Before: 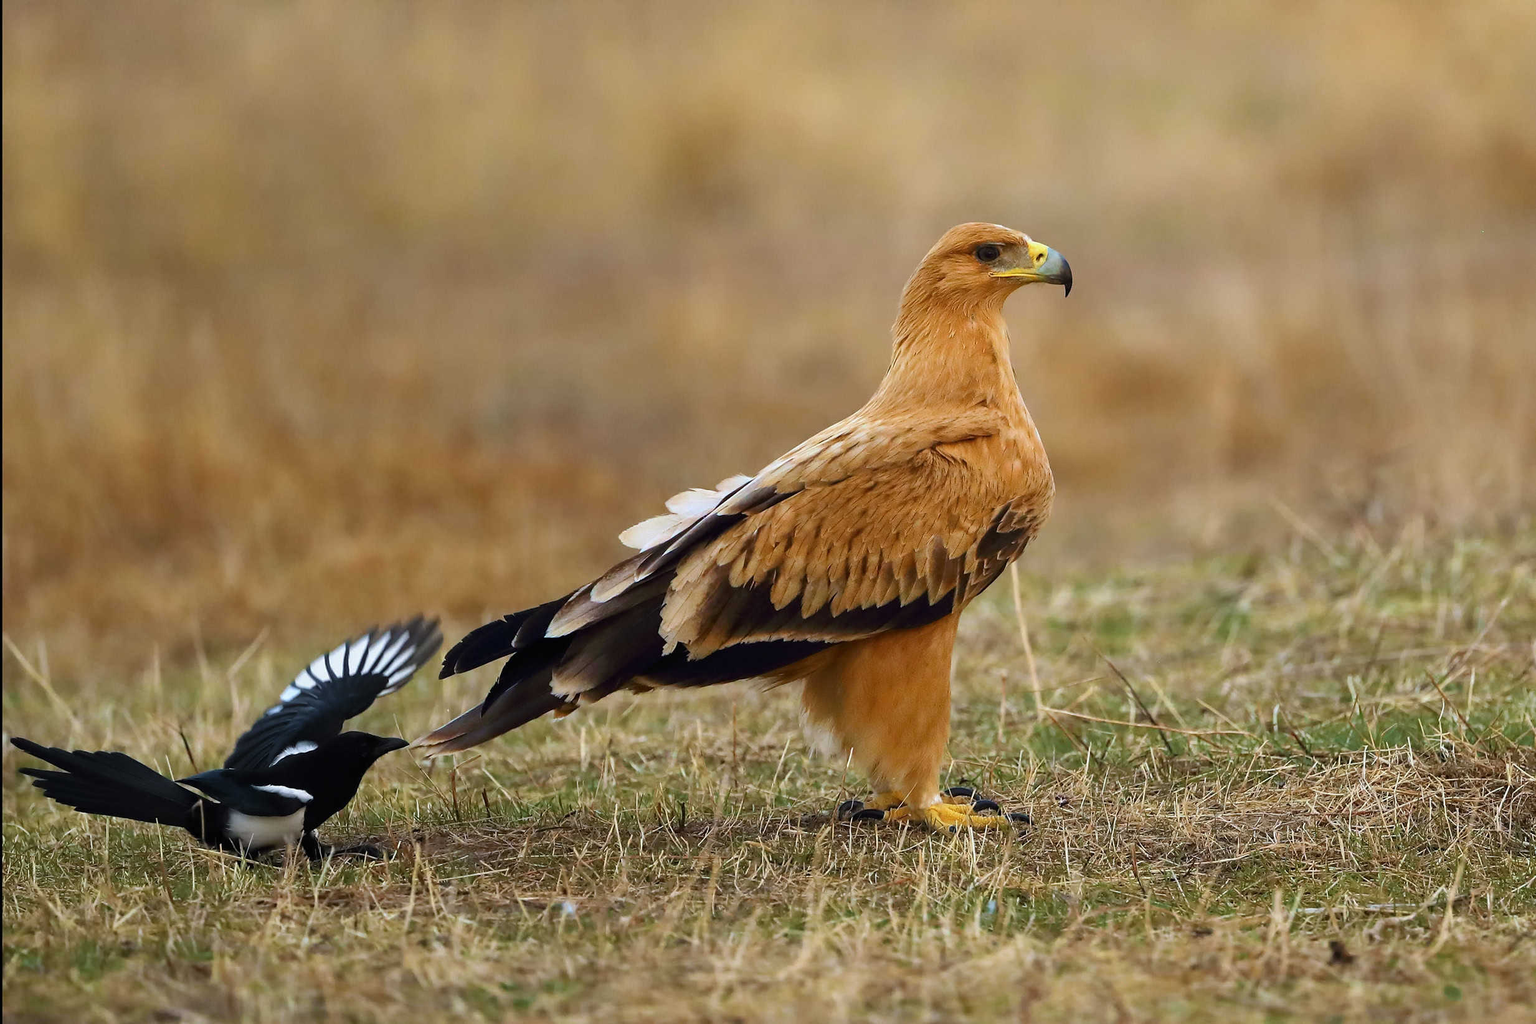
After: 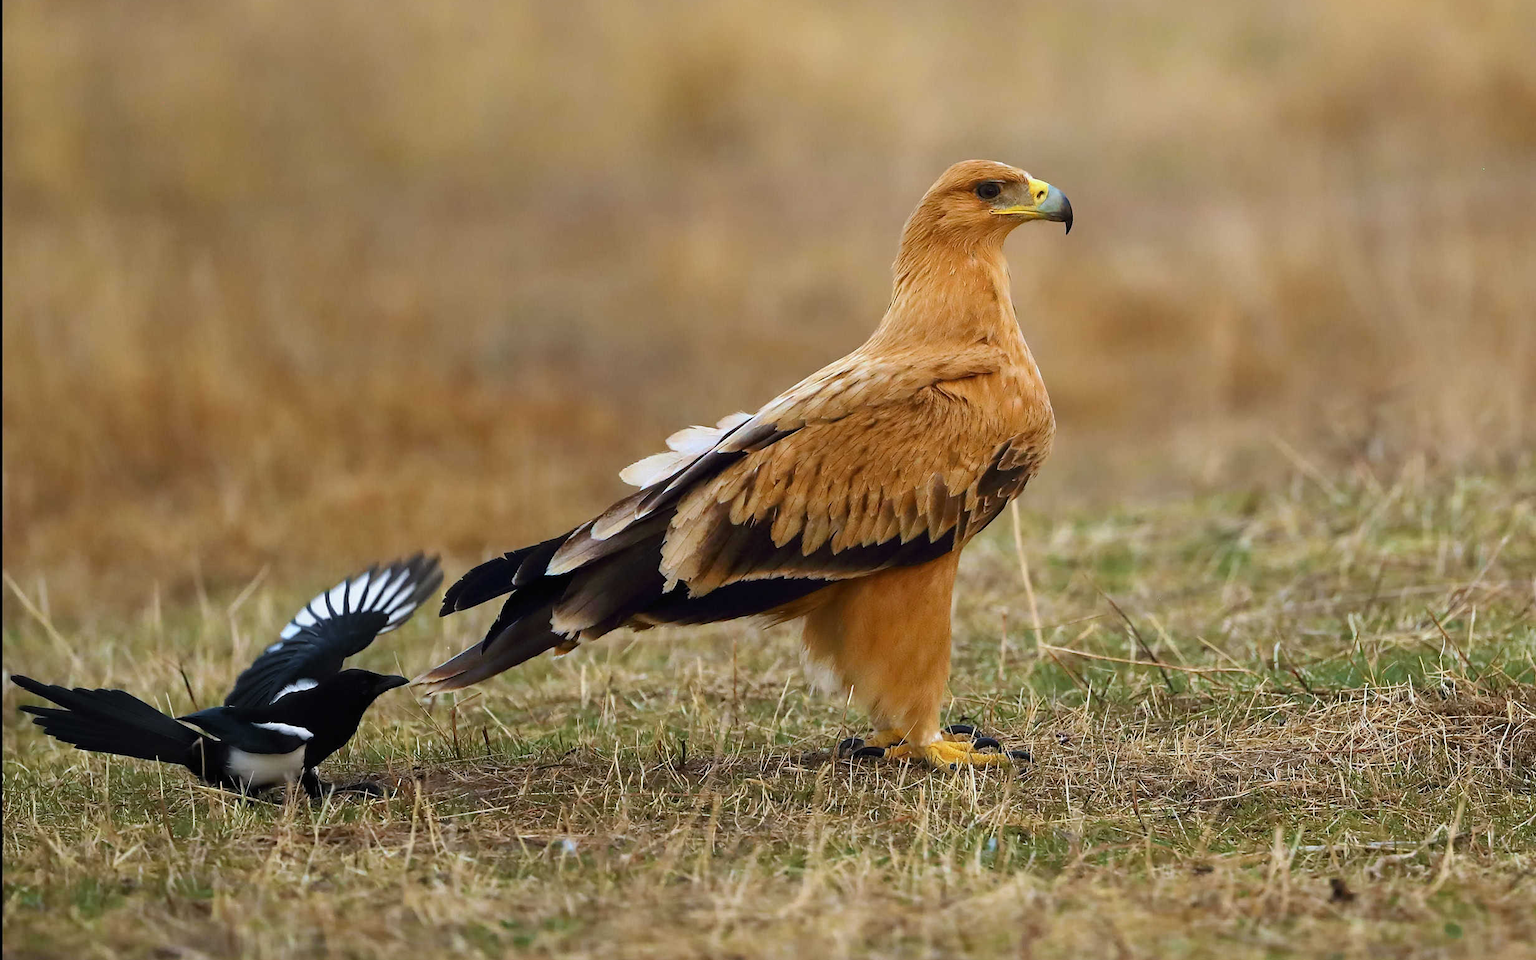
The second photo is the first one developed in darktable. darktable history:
crop and rotate: top 6.181%
